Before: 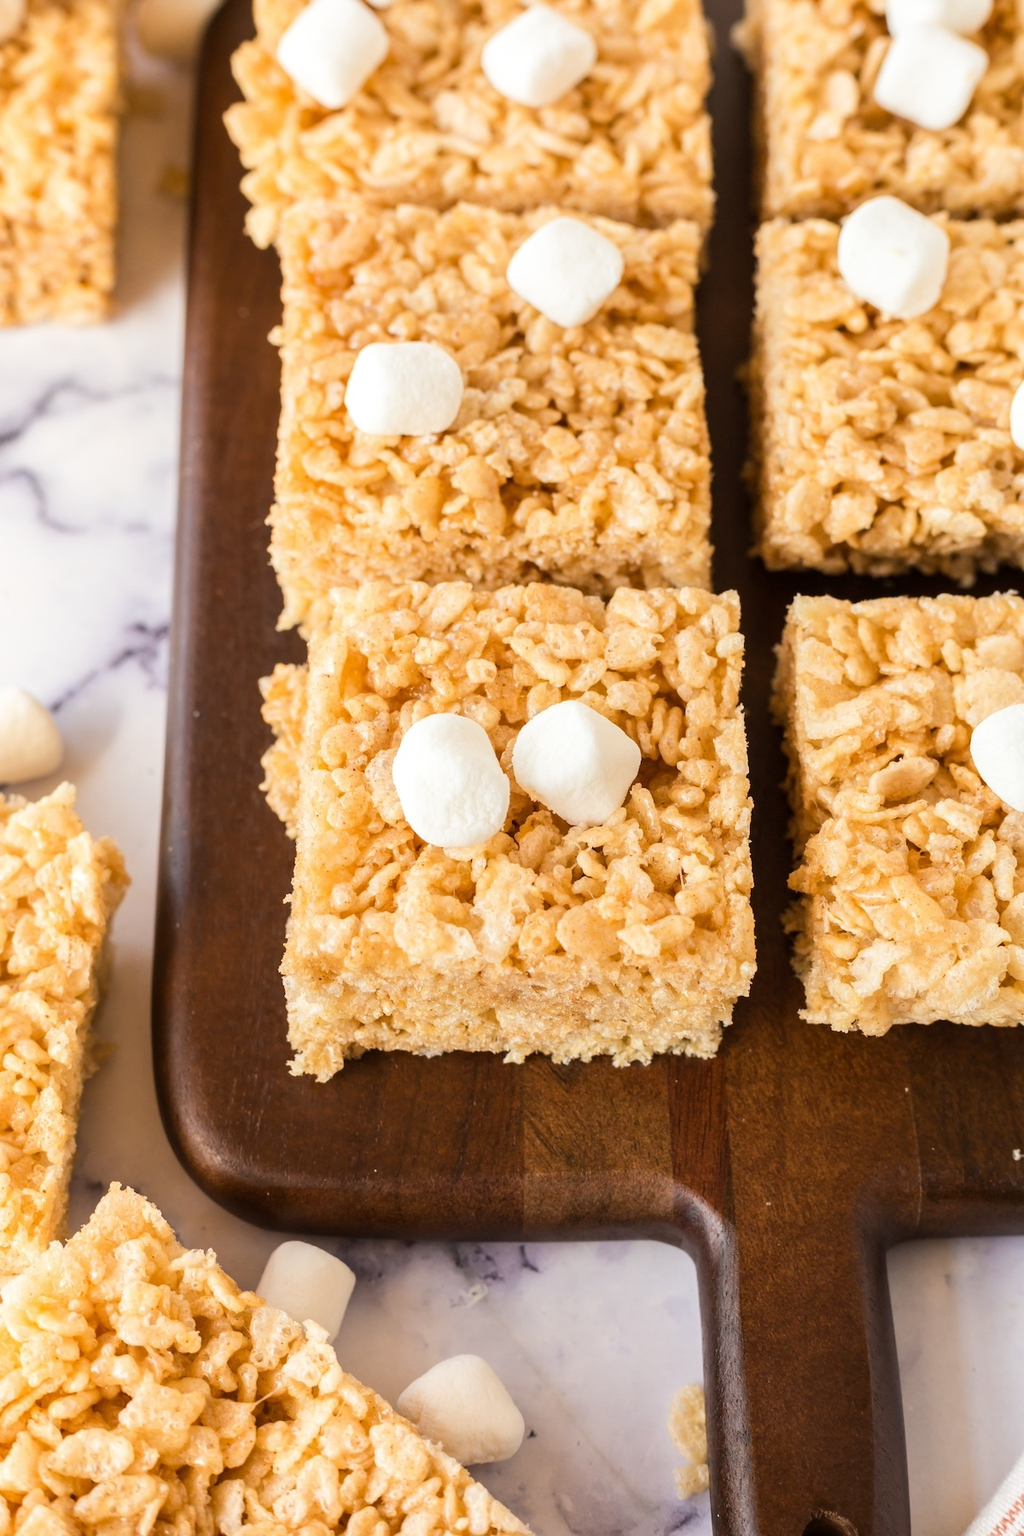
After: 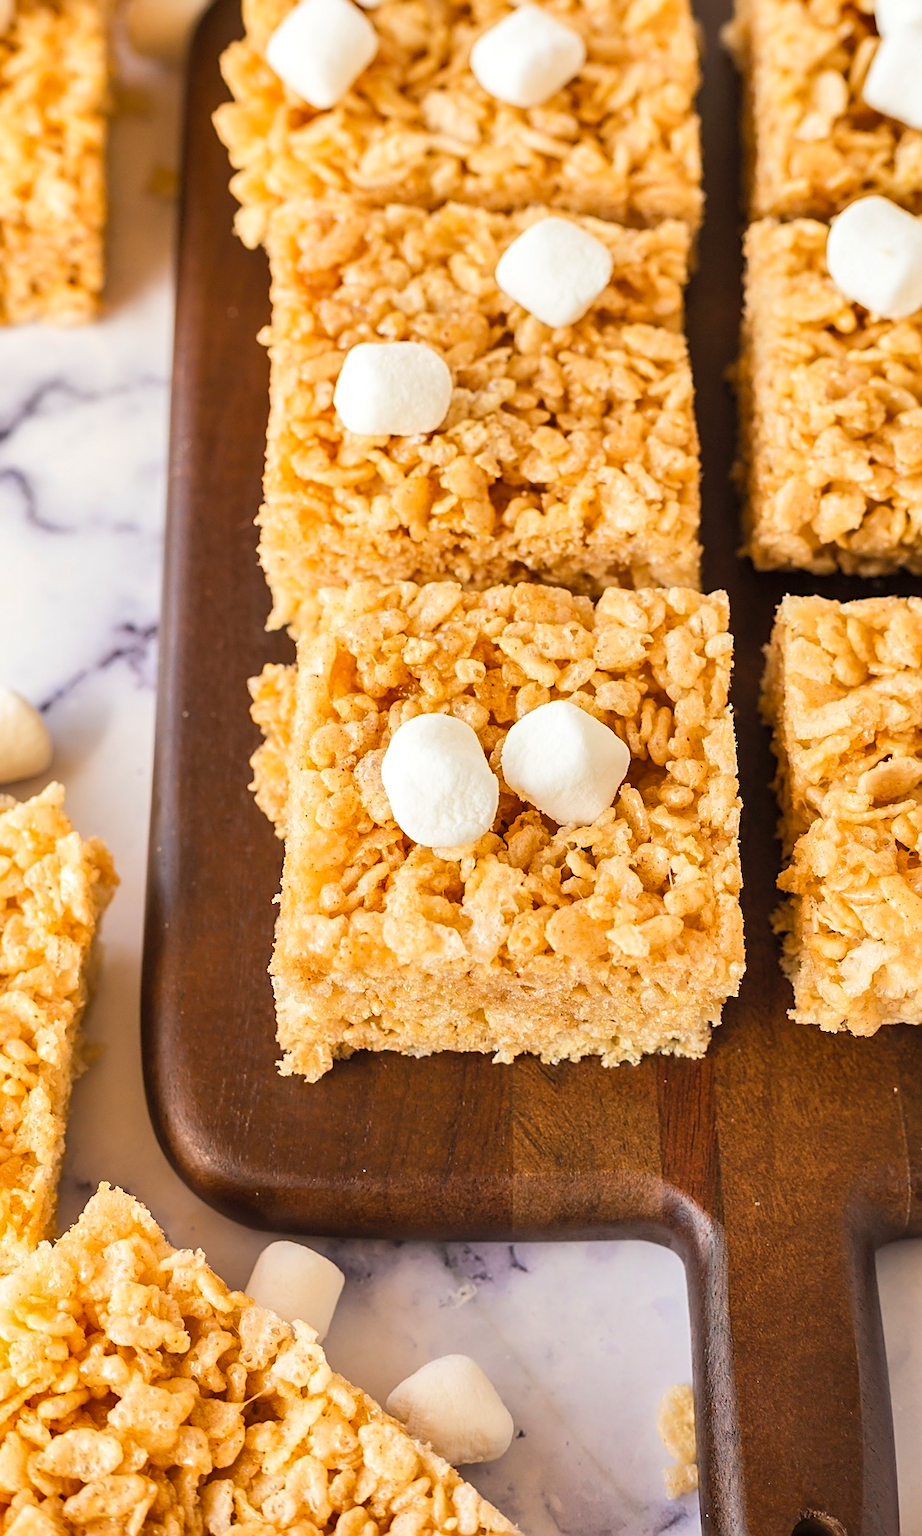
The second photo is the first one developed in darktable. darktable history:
sharpen: on, module defaults
shadows and highlights: soften with gaussian
contrast brightness saturation: brightness 0.09, saturation 0.19
crop and rotate: left 1.088%, right 8.807%
